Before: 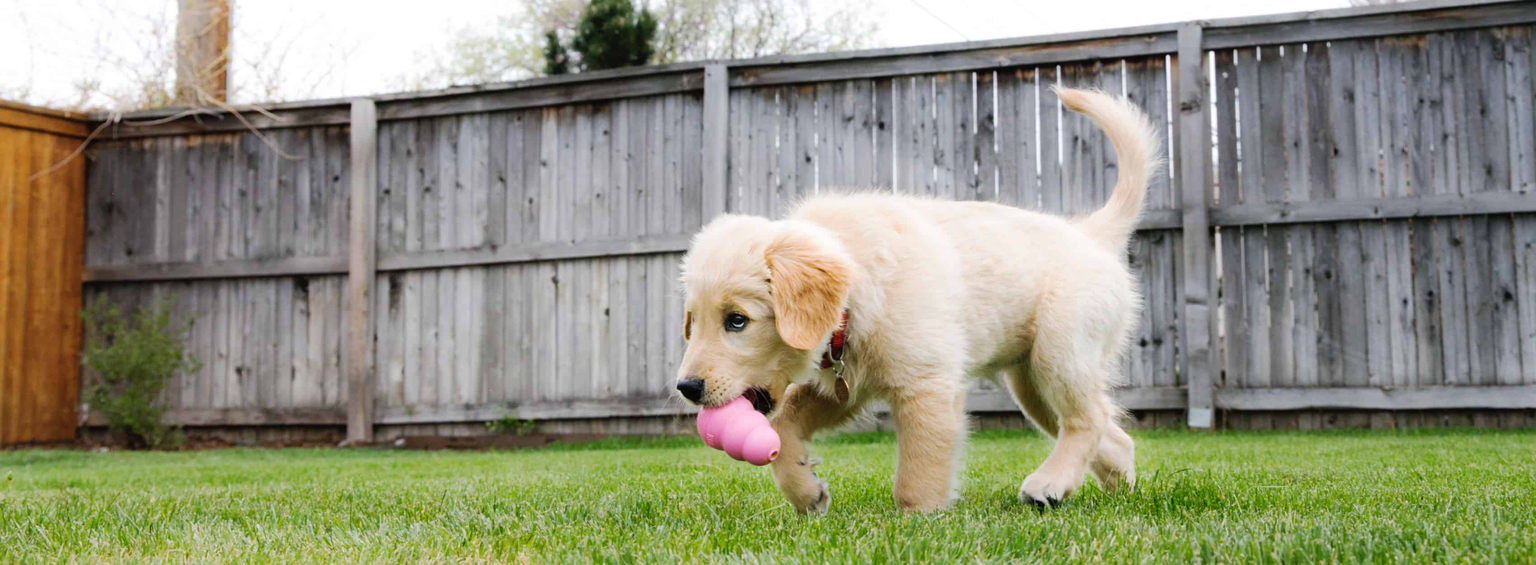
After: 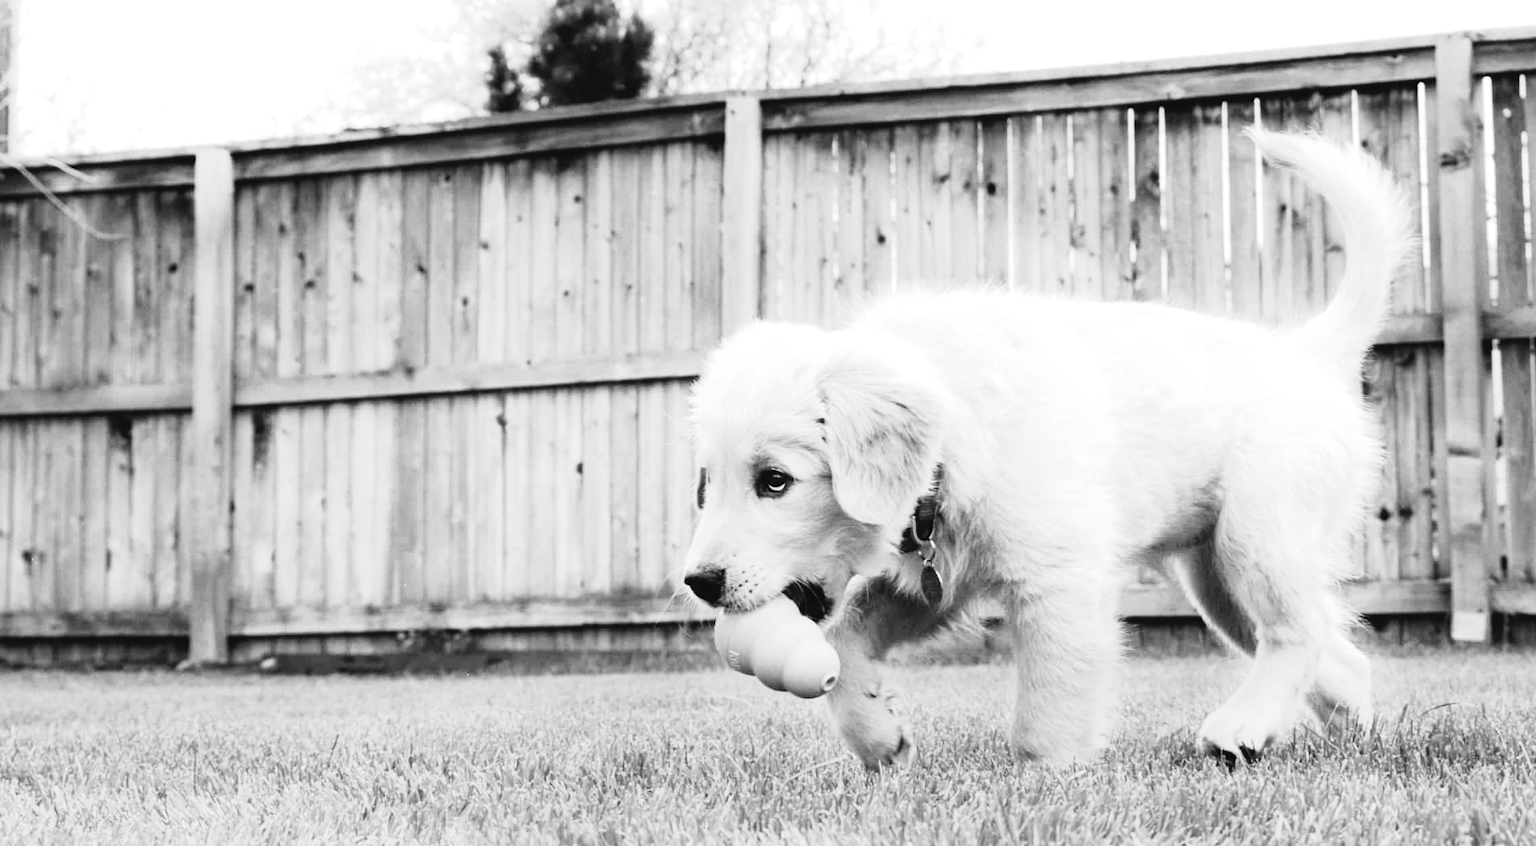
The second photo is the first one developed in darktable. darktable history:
crop and rotate: left 14.436%, right 18.898%
monochrome: on, module defaults
exposure: black level correction 0, exposure 0.5 EV, compensate exposure bias true, compensate highlight preservation false
tone curve: curves: ch0 [(0, 0.031) (0.139, 0.084) (0.311, 0.278) (0.495, 0.544) (0.718, 0.816) (0.841, 0.909) (1, 0.967)]; ch1 [(0, 0) (0.272, 0.249) (0.388, 0.385) (0.469, 0.456) (0.495, 0.497) (0.538, 0.545) (0.578, 0.595) (0.707, 0.778) (1, 1)]; ch2 [(0, 0) (0.125, 0.089) (0.353, 0.329) (0.443, 0.408) (0.502, 0.499) (0.557, 0.531) (0.608, 0.631) (1, 1)], color space Lab, independent channels, preserve colors none
